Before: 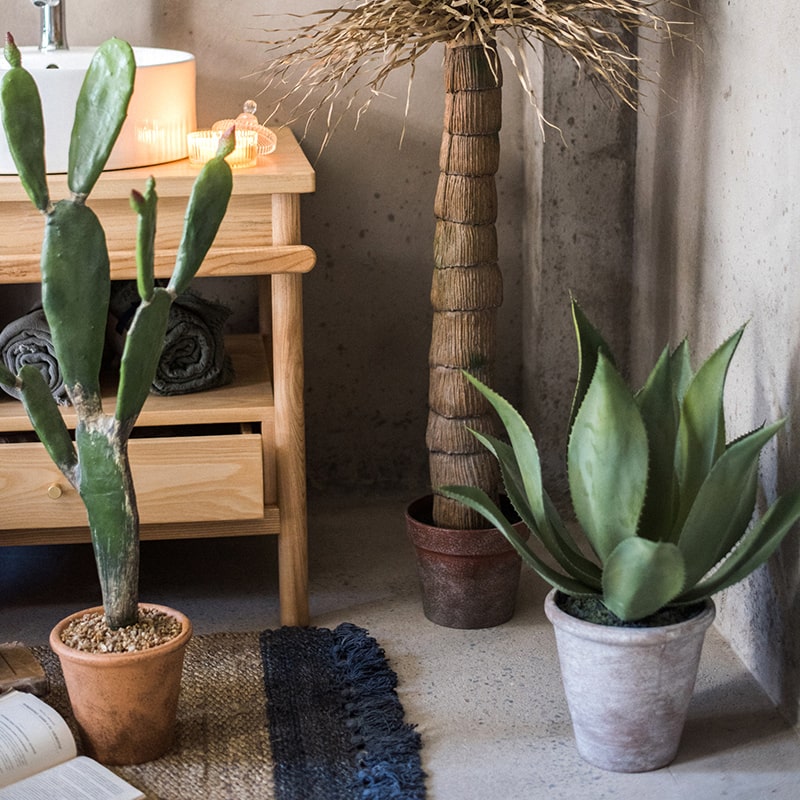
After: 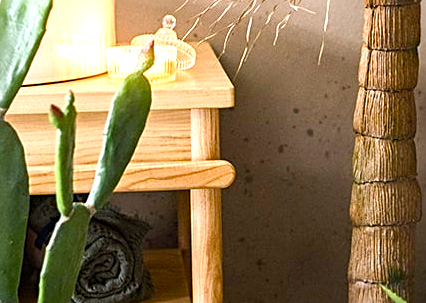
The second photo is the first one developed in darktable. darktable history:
sharpen: on, module defaults
color balance rgb: perceptual saturation grading › global saturation 20%, perceptual saturation grading › highlights -25.138%, perceptual saturation grading › shadows 49.959%, perceptual brilliance grading › global brilliance 3.237%, global vibrance 25.02%
crop: left 10.189%, top 10.734%, right 36.451%, bottom 51.362%
exposure: exposure 0.603 EV, compensate highlight preservation false
